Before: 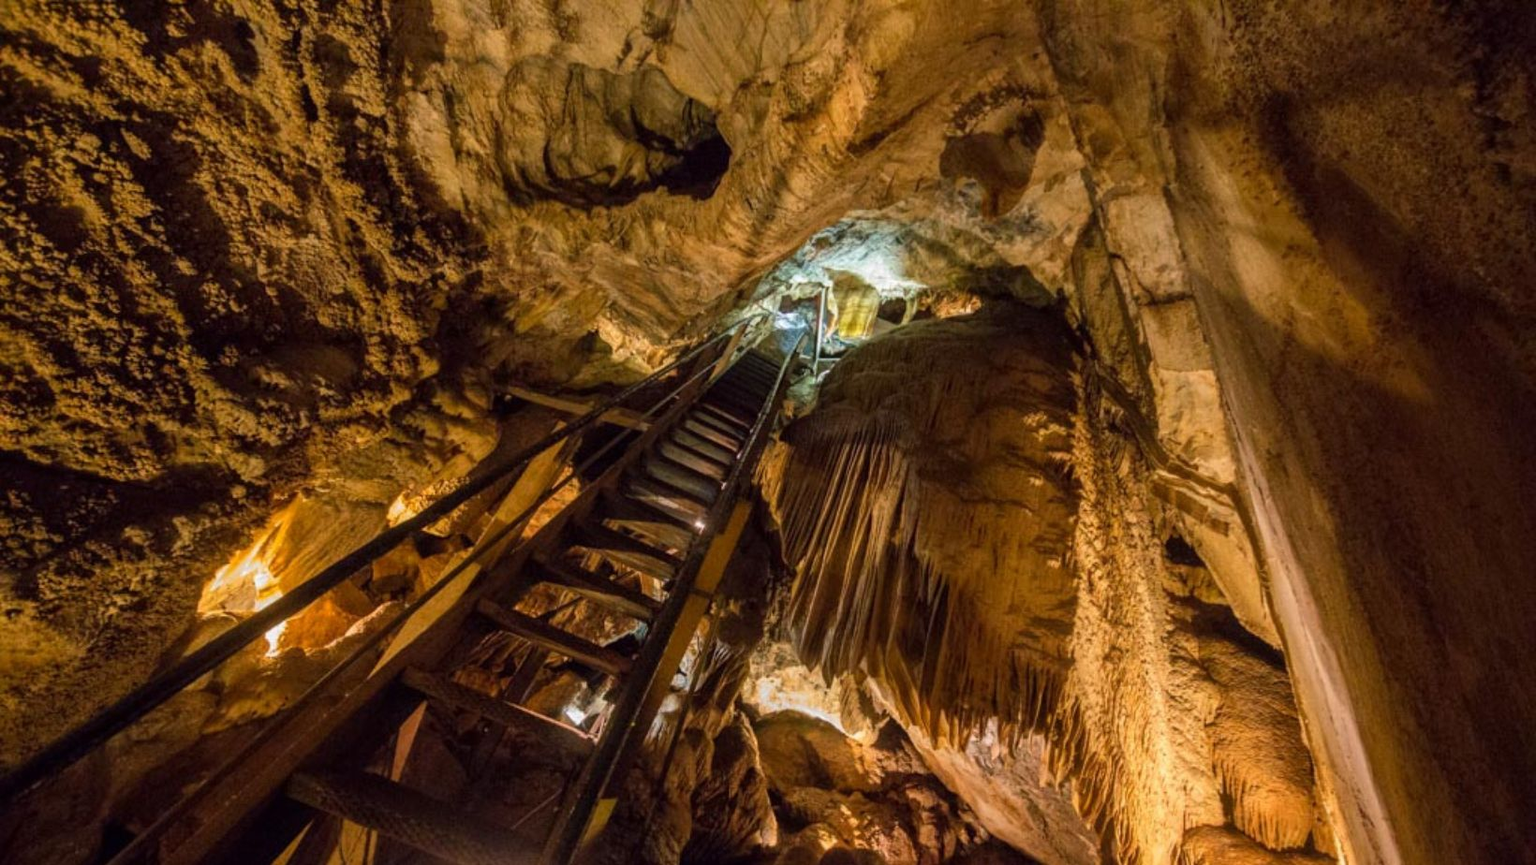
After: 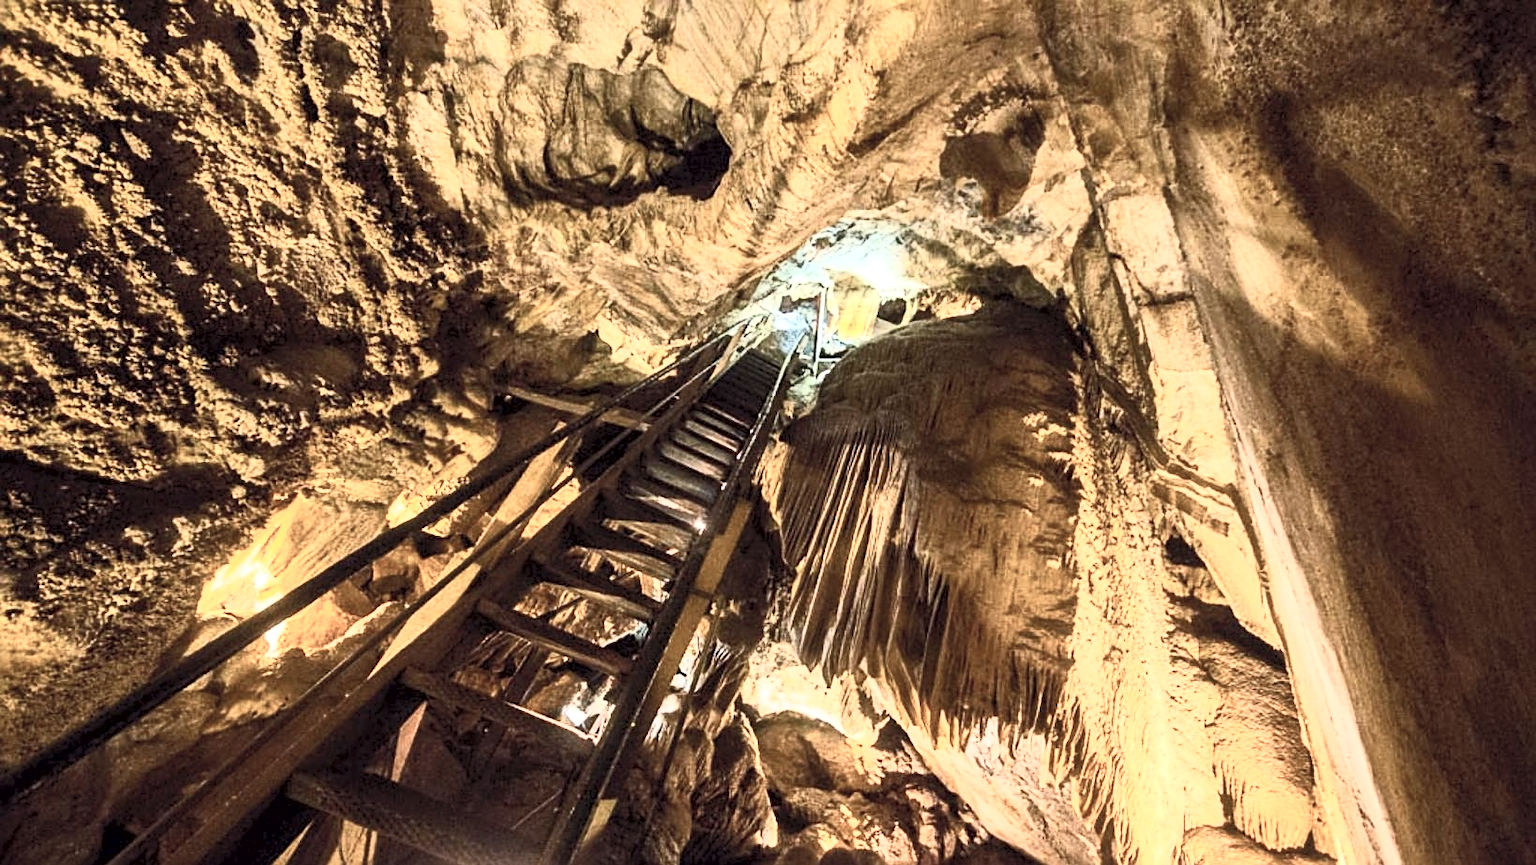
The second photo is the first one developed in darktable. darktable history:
exposure: black level correction 0.002, exposure 0.673 EV, compensate exposure bias true, compensate highlight preservation false
contrast brightness saturation: contrast 0.558, brightness 0.579, saturation -0.329
sharpen: on, module defaults
